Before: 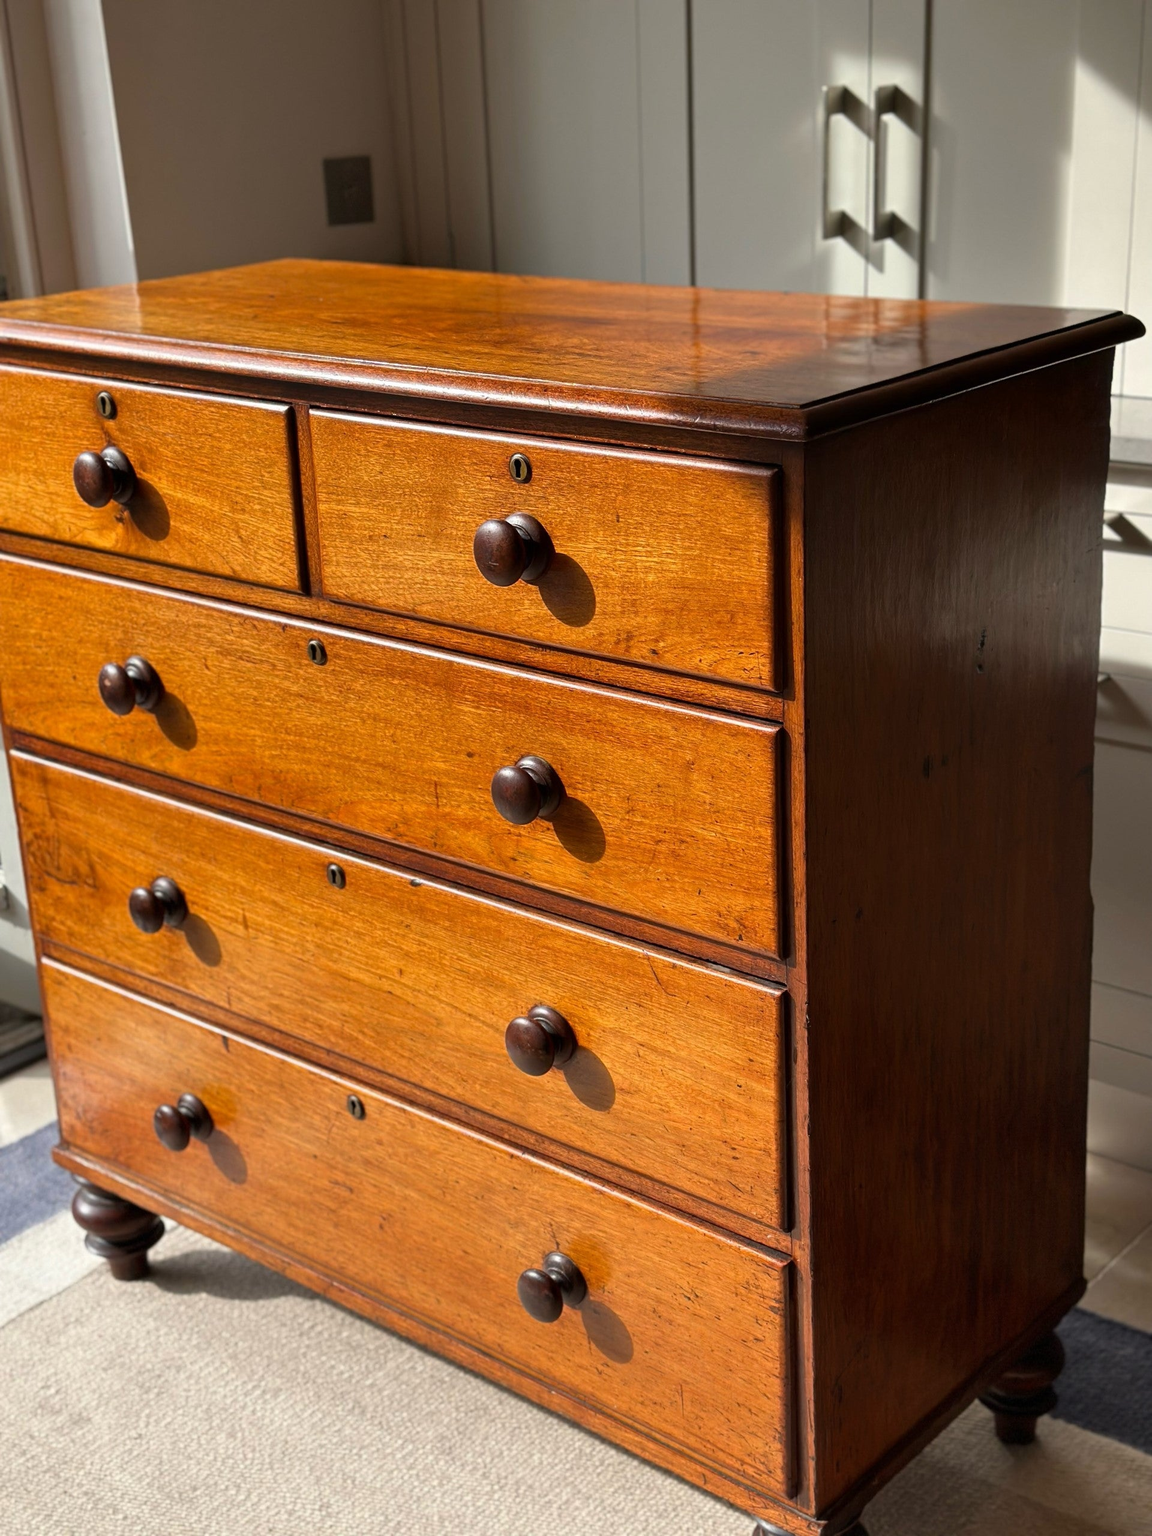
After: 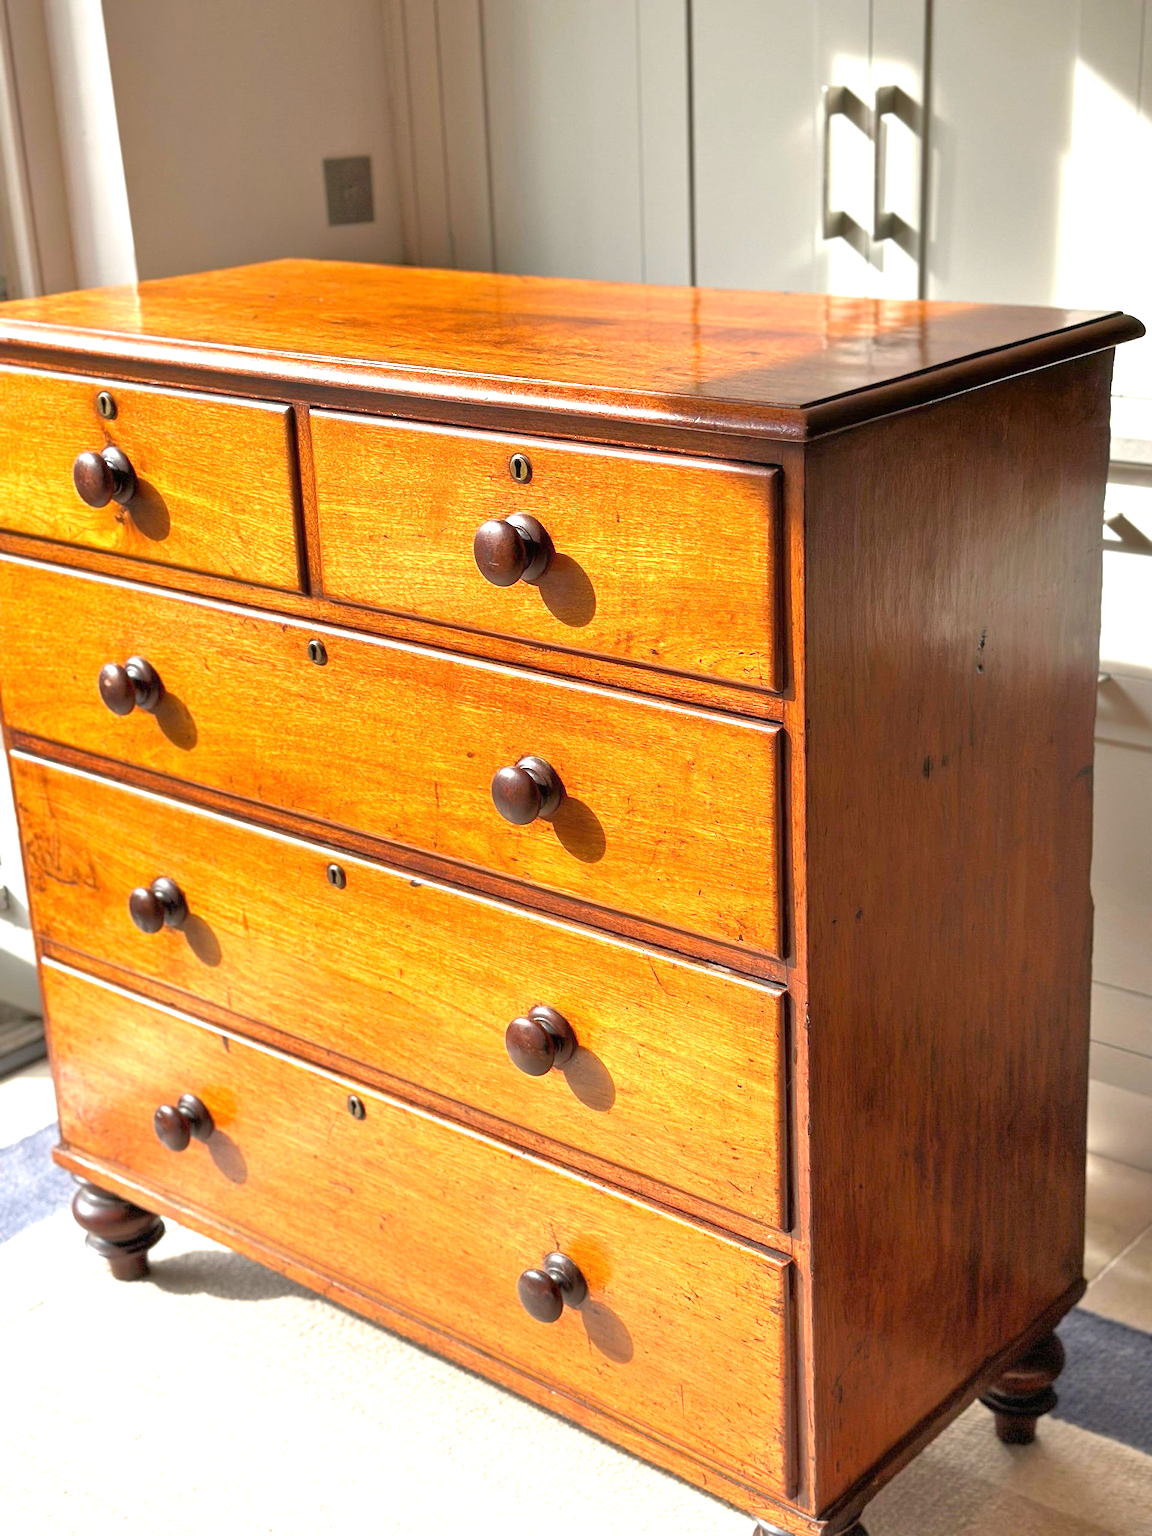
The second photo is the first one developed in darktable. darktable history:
tone equalizer: -7 EV 0.159 EV, -6 EV 0.615 EV, -5 EV 1.17 EV, -4 EV 1.3 EV, -3 EV 1.12 EV, -2 EV 0.6 EV, -1 EV 0.145 EV
exposure: black level correction 0, exposure 1.2 EV, compensate highlight preservation false
